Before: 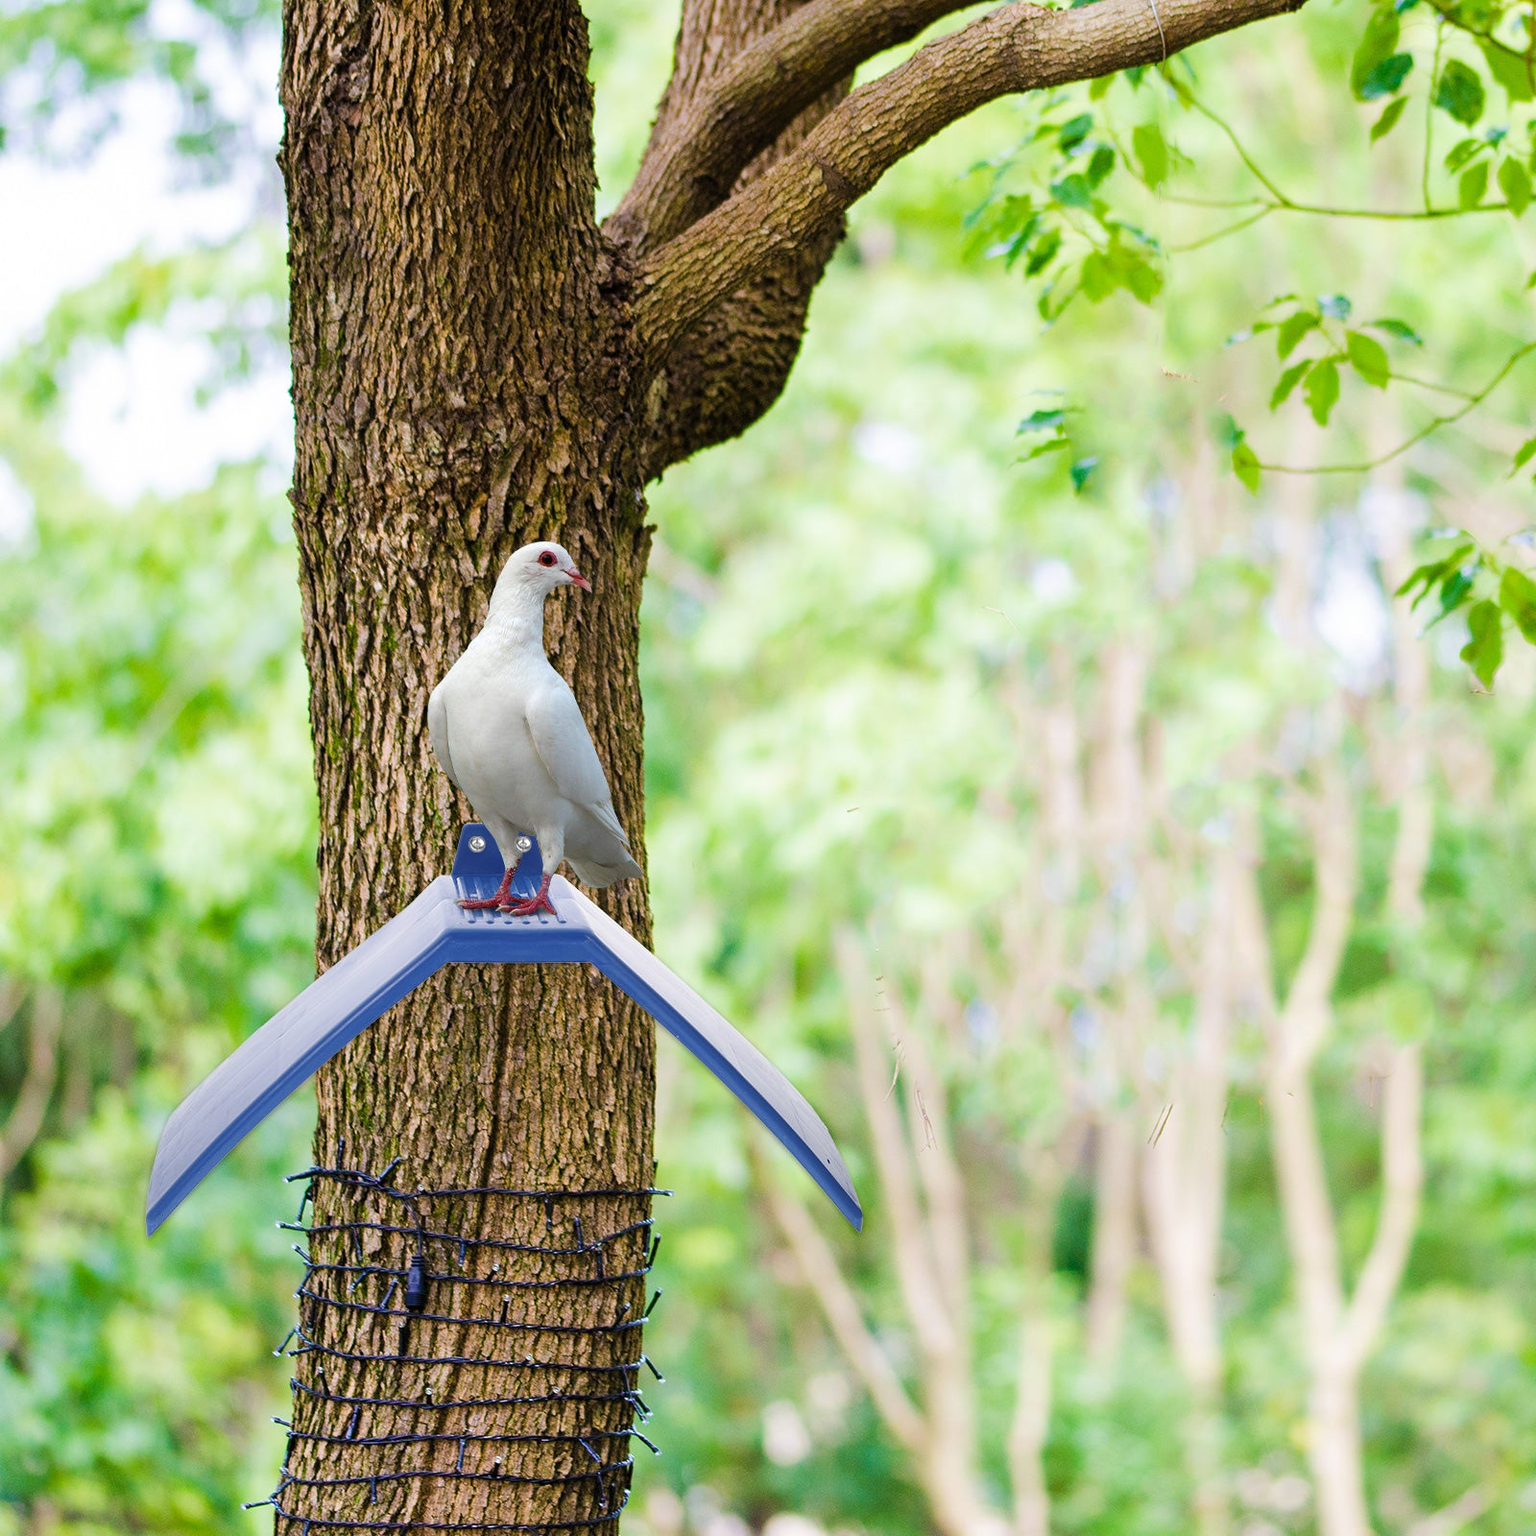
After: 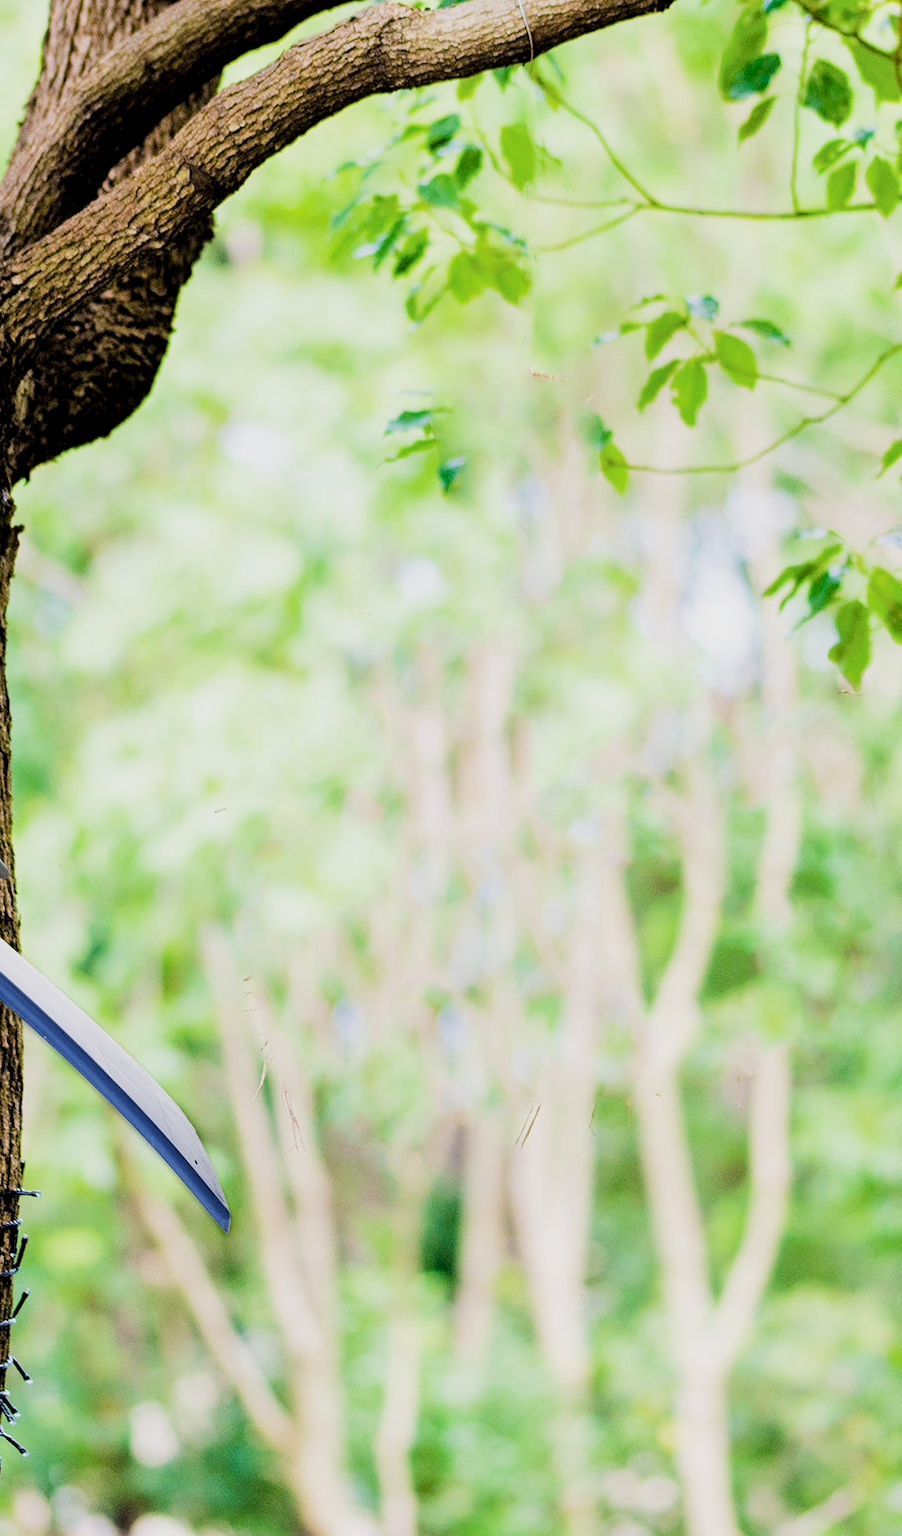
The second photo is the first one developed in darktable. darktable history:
crop: left 41.204%
local contrast: highlights 100%, shadows 99%, detail 119%, midtone range 0.2
filmic rgb: black relative exposure -5.13 EV, white relative exposure 3.96 EV, hardness 2.9, contrast 1.412, highlights saturation mix -30.93%
